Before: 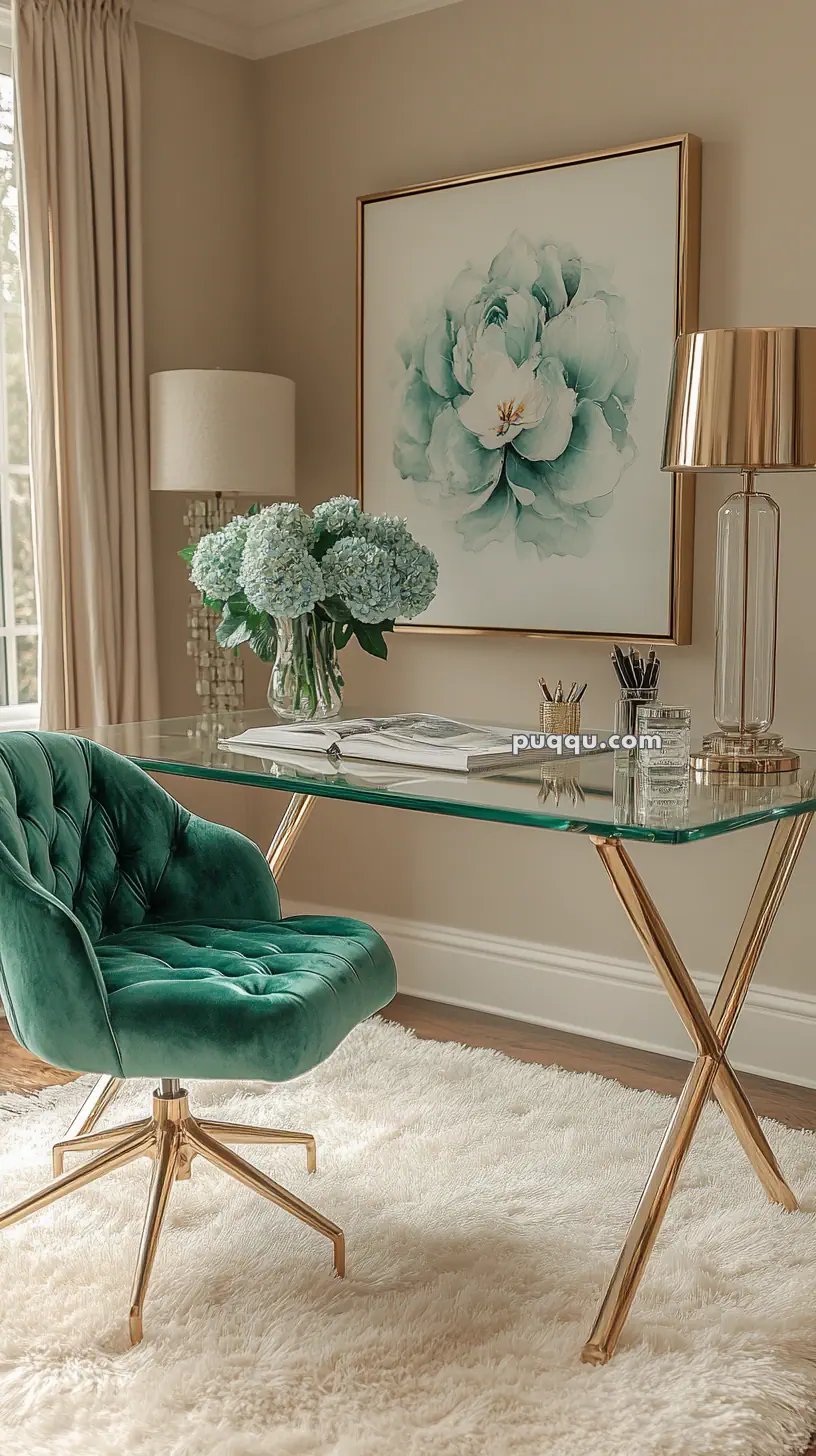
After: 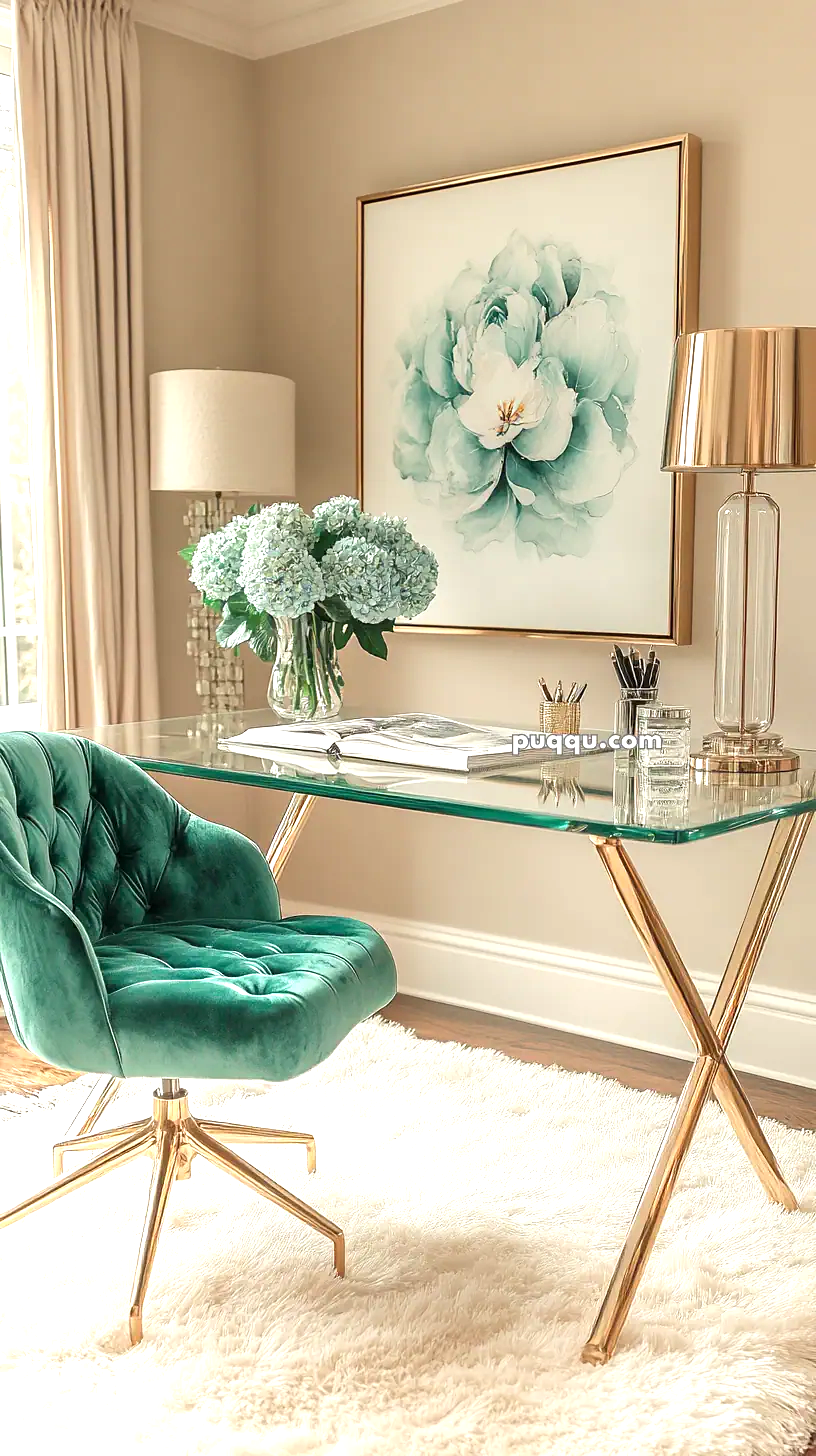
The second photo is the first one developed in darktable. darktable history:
exposure: black level correction 0.001, exposure 1.128 EV, compensate exposure bias true, compensate highlight preservation false
